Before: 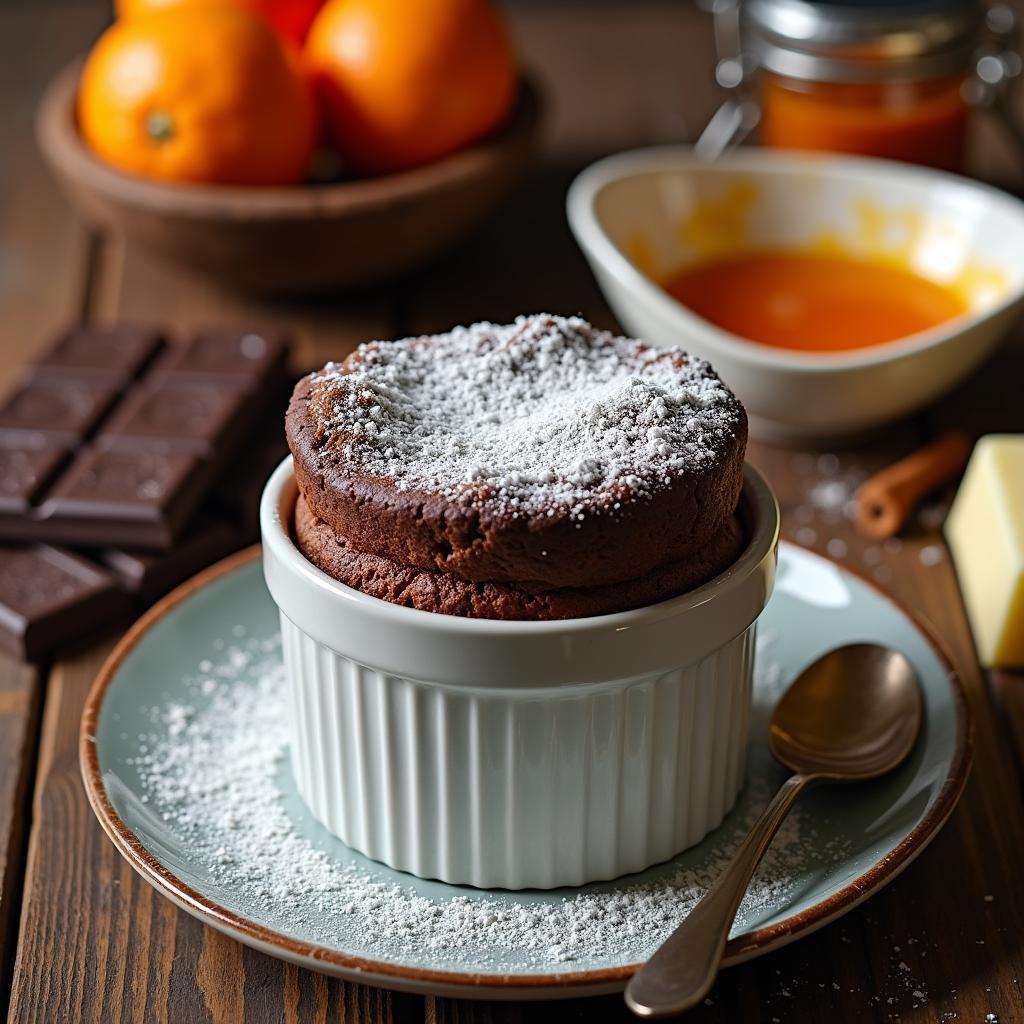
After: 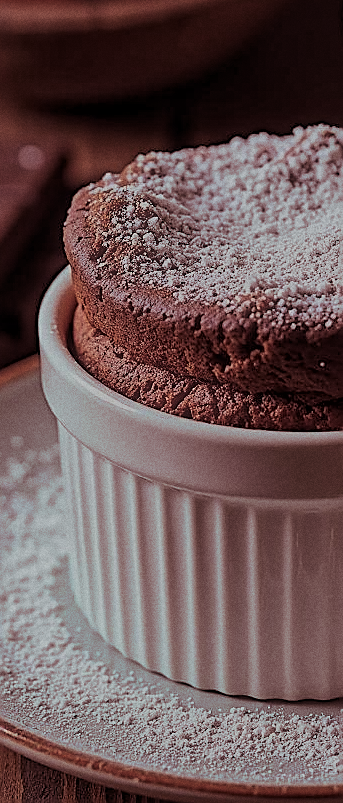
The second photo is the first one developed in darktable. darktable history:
haze removal: strength -0.05
crop and rotate: left 21.77%, top 18.528%, right 44.676%, bottom 2.997%
sharpen: radius 1.4, amount 1.25, threshold 0.7
grain: on, module defaults
split-toning: on, module defaults
global tonemap: drago (1, 100), detail 1
